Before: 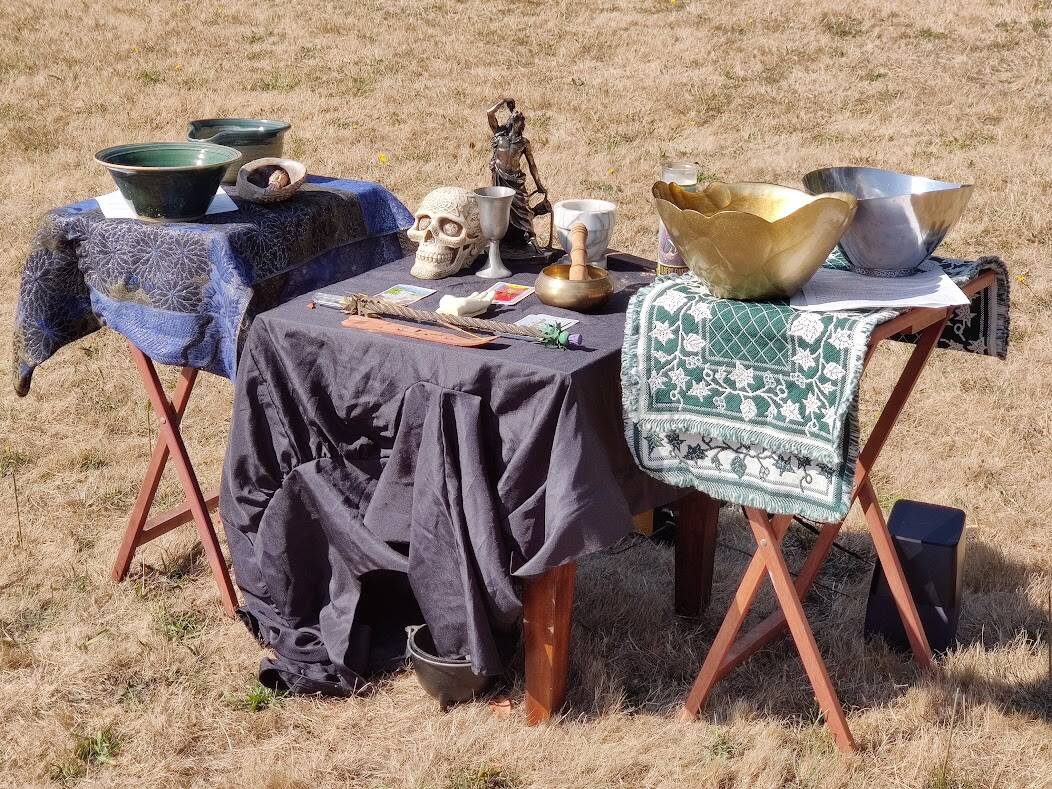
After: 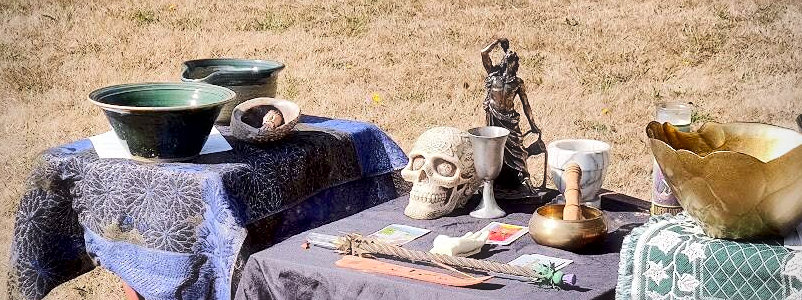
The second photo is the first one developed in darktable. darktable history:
exposure: black level correction 0.011, compensate highlight preservation false
crop: left 0.579%, top 7.627%, right 23.167%, bottom 54.275%
sharpen: radius 1.864, amount 0.398, threshold 1.271
rgb curve: curves: ch0 [(0, 0) (0.284, 0.292) (0.505, 0.644) (1, 1)]; ch1 [(0, 0) (0.284, 0.292) (0.505, 0.644) (1, 1)]; ch2 [(0, 0) (0.284, 0.292) (0.505, 0.644) (1, 1)], compensate middle gray true
haze removal: strength -0.1, adaptive false
shadows and highlights: radius 108.52, shadows 23.73, highlights -59.32, low approximation 0.01, soften with gaussian
vignetting: fall-off radius 60.92%
